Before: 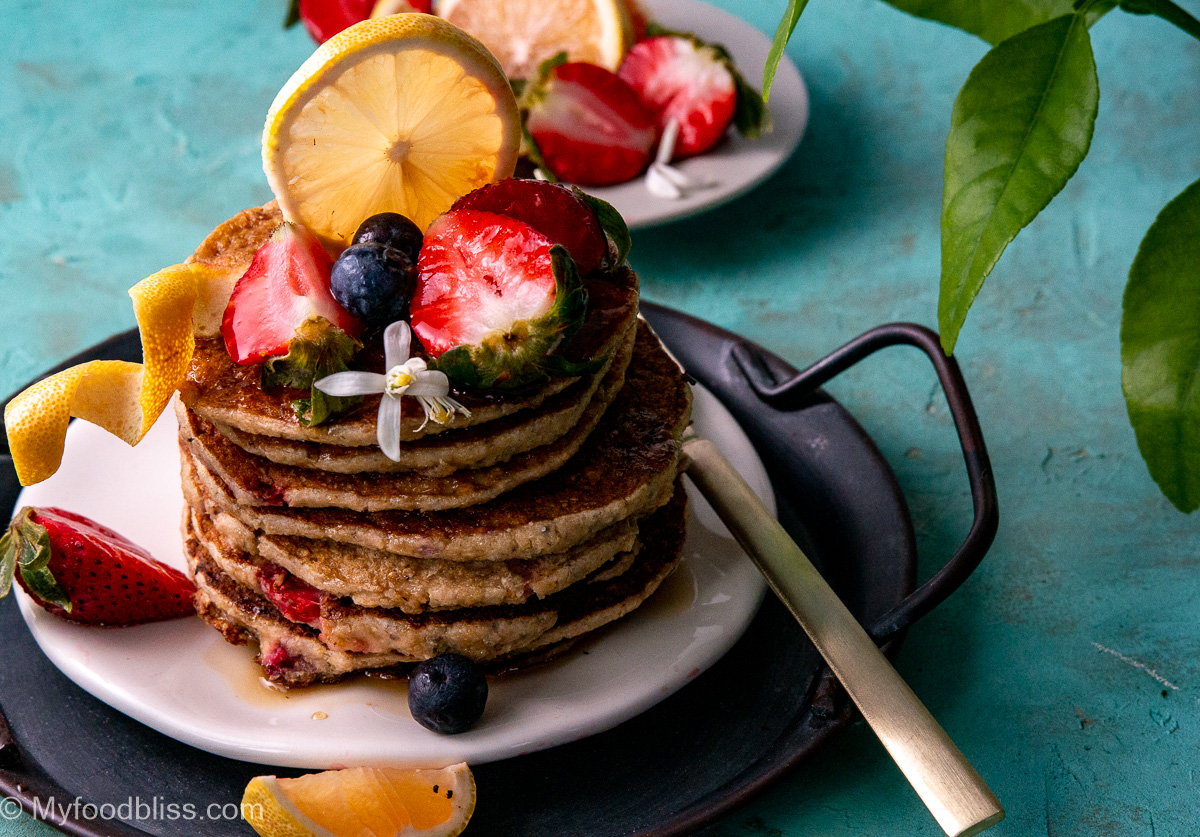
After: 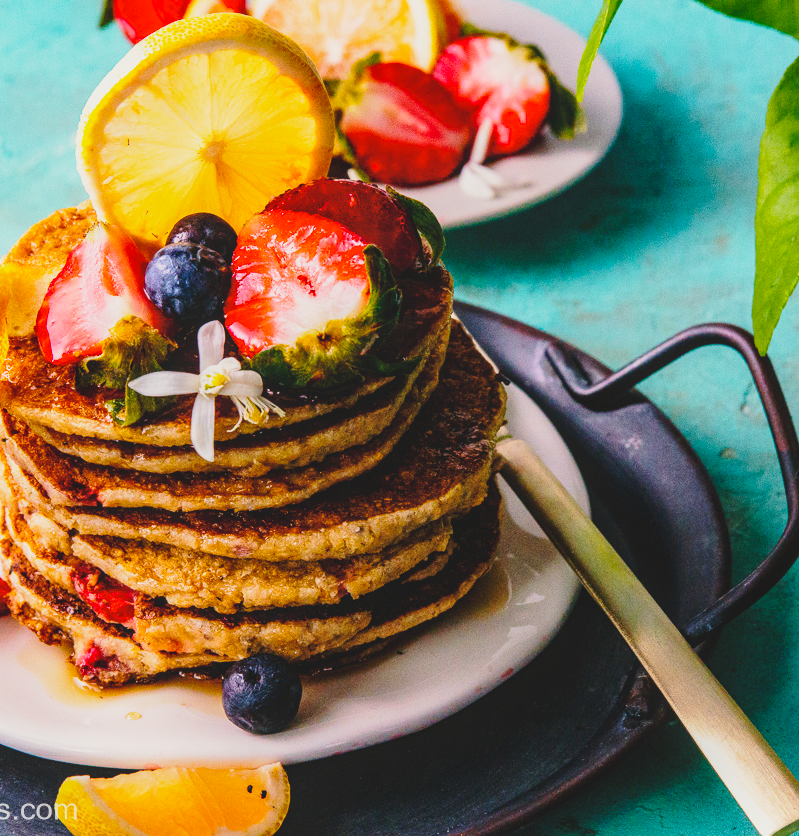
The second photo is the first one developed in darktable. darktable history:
color correction: highlights b* 3
local contrast: detail 115%
base curve: curves: ch0 [(0, 0) (0.028, 0.03) (0.121, 0.232) (0.46, 0.748) (0.859, 0.968) (1, 1)], preserve colors none
contrast brightness saturation: contrast -0.15, brightness 0.05, saturation -0.12
crop and rotate: left 15.546%, right 17.787%
exposure: compensate highlight preservation false
color balance rgb: perceptual saturation grading › global saturation 25%, perceptual brilliance grading › mid-tones 10%, perceptual brilliance grading › shadows 15%, global vibrance 20%
